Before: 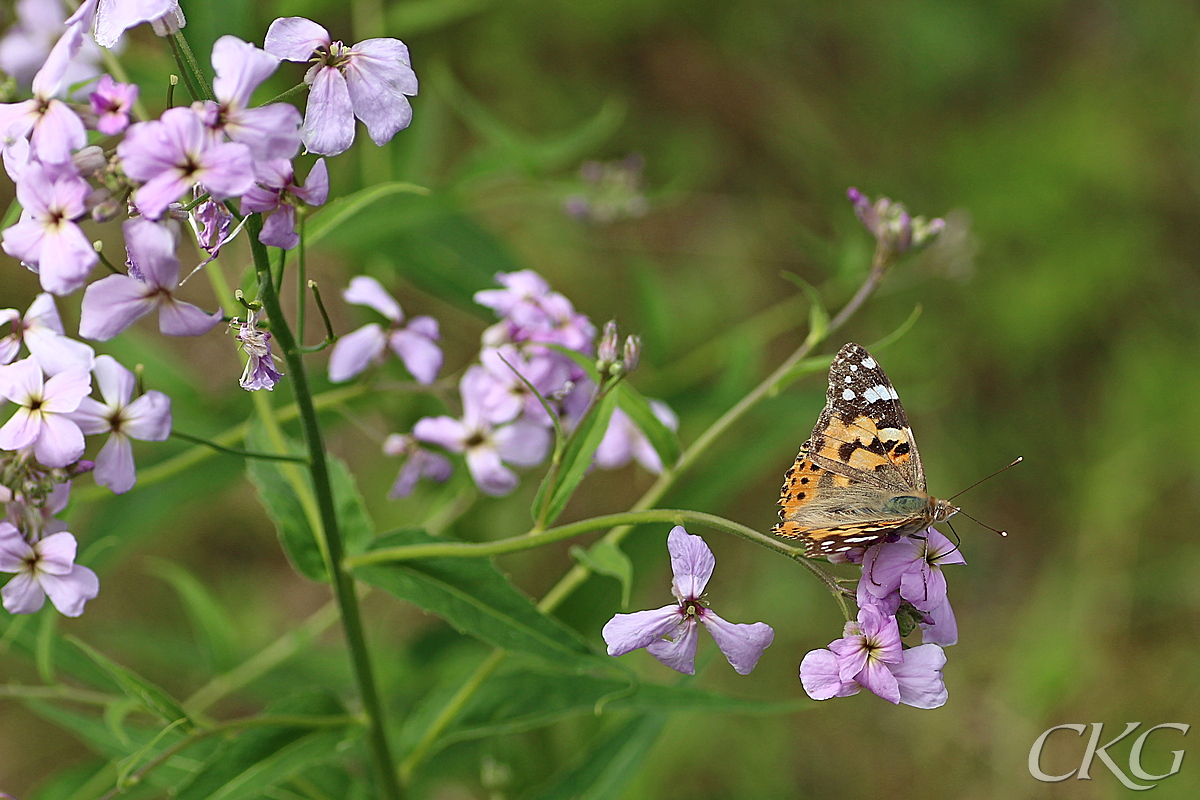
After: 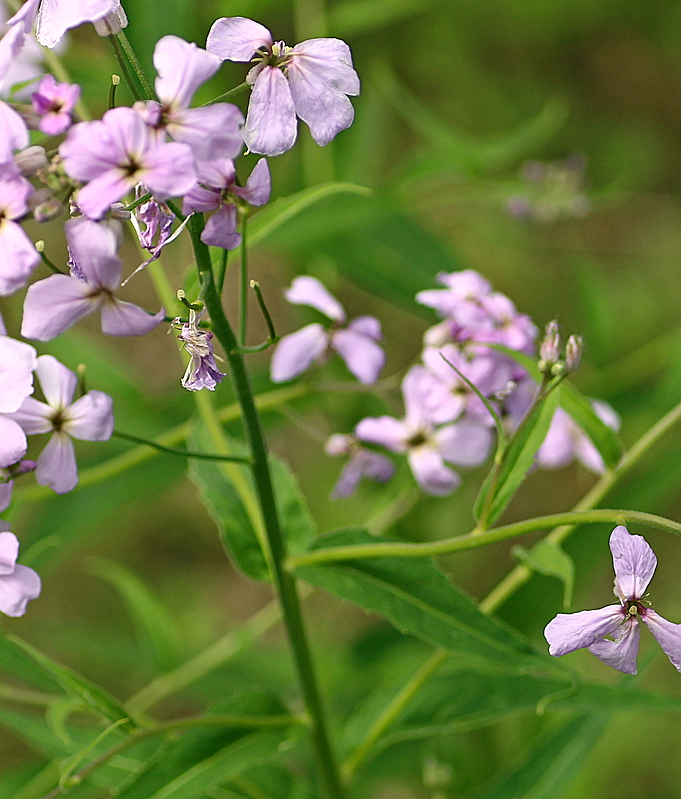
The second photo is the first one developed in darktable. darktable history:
exposure: exposure -0.549 EV, compensate exposure bias true, compensate highlight preservation false
color correction: highlights a* 4.49, highlights b* 4.92, shadows a* -8.3, shadows b* 4.58
crop: left 4.845%, right 38.389%
